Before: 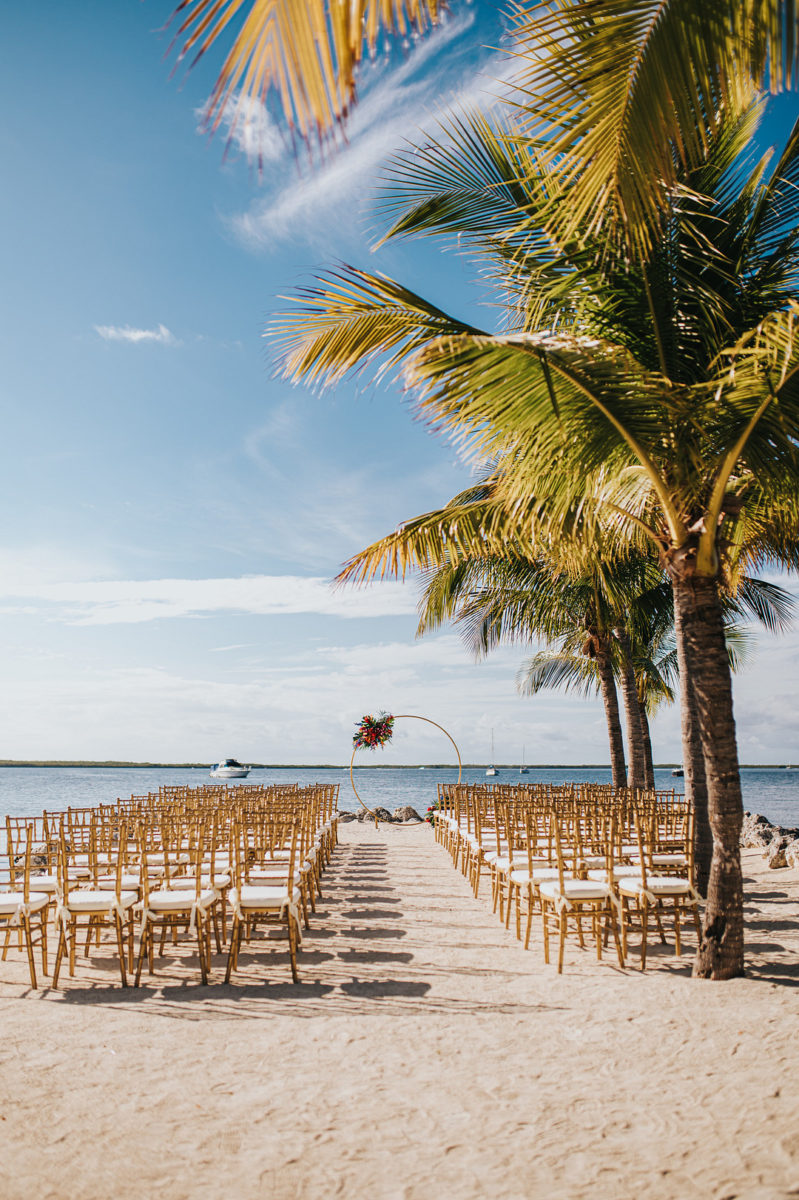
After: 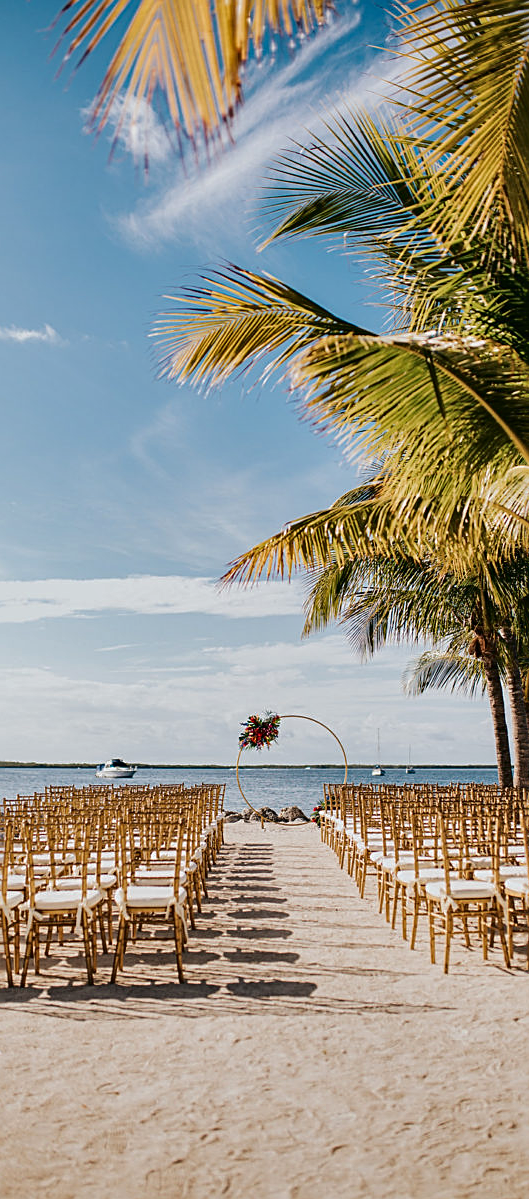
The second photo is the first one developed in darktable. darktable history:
tone equalizer: on, module defaults
tone curve: curves: ch0 [(0, 0) (0.003, 0.008) (0.011, 0.01) (0.025, 0.012) (0.044, 0.023) (0.069, 0.033) (0.1, 0.046) (0.136, 0.075) (0.177, 0.116) (0.224, 0.171) (0.277, 0.235) (0.335, 0.312) (0.399, 0.397) (0.468, 0.466) (0.543, 0.54) (0.623, 0.62) (0.709, 0.701) (0.801, 0.782) (0.898, 0.877) (1, 1)], color space Lab, independent channels, preserve colors none
sharpen: amount 0.493
shadows and highlights: white point adjustment 0.036, highlights color adjustment 79%, soften with gaussian
crop and rotate: left 14.292%, right 19.378%
